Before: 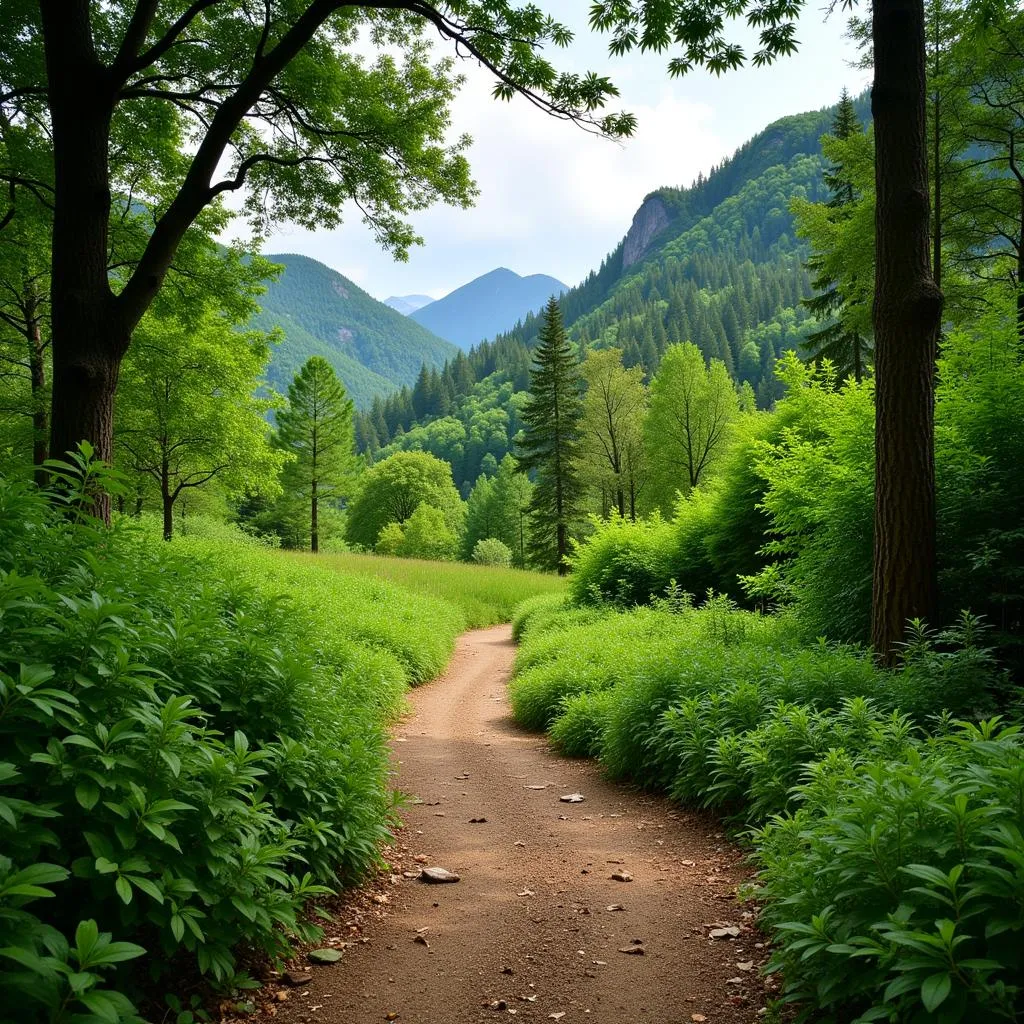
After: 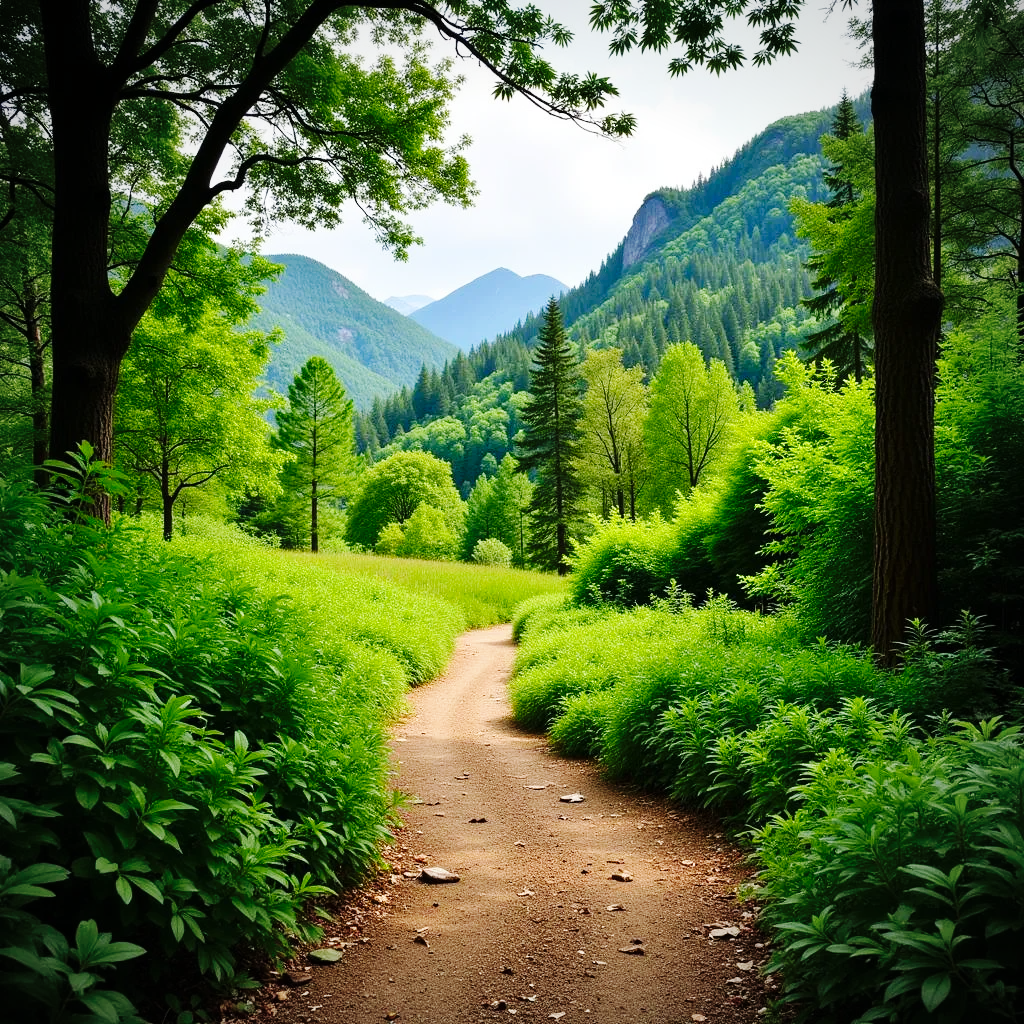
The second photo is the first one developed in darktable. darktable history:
base curve: curves: ch0 [(0, 0) (0.036, 0.025) (0.121, 0.166) (0.206, 0.329) (0.605, 0.79) (1, 1)], preserve colors none
vignetting: fall-off radius 63.87%
